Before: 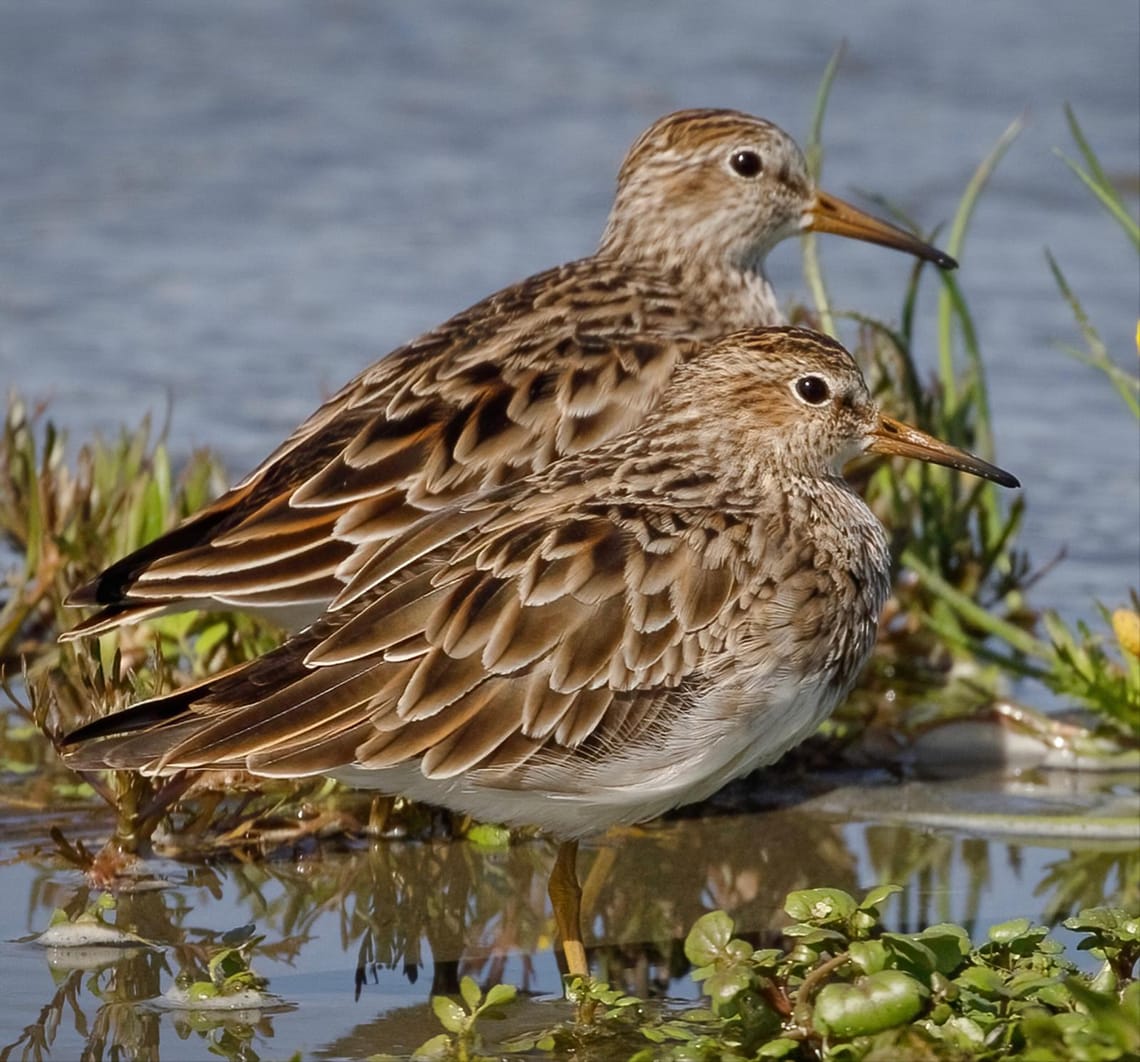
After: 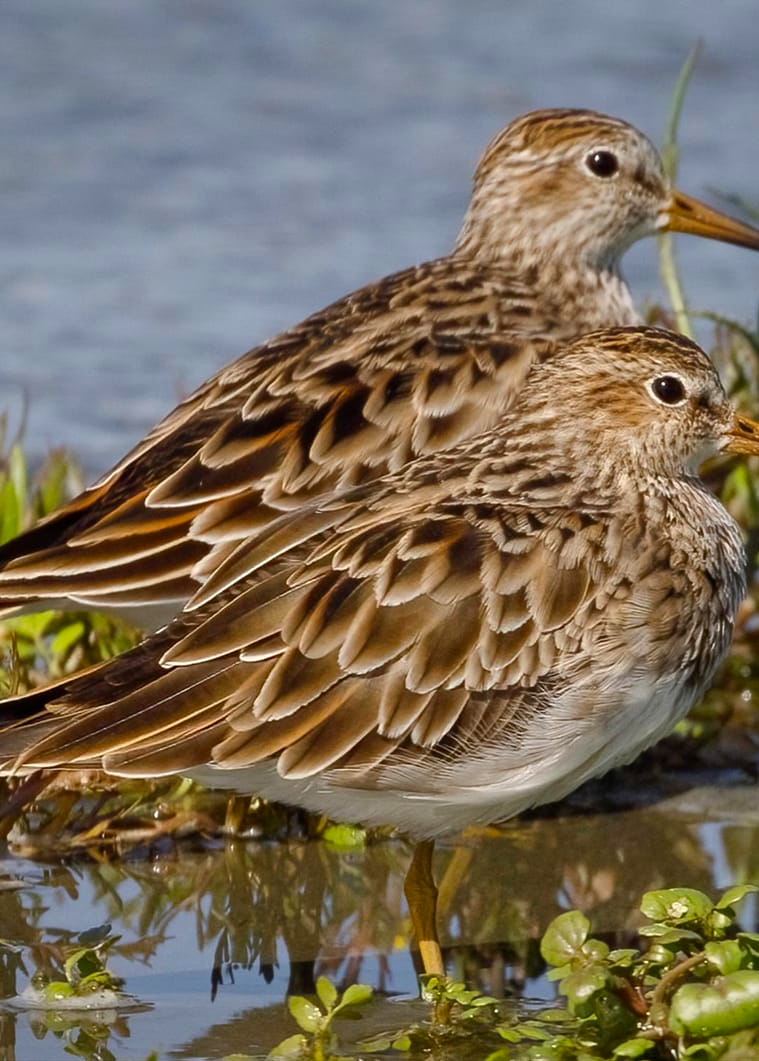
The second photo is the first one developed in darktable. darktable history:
color balance rgb: linear chroma grading › global chroma 3.45%, perceptual saturation grading › global saturation 11.24%, perceptual brilliance grading › global brilliance 3.04%, global vibrance 2.8%
crop and rotate: left 12.648%, right 20.685%
